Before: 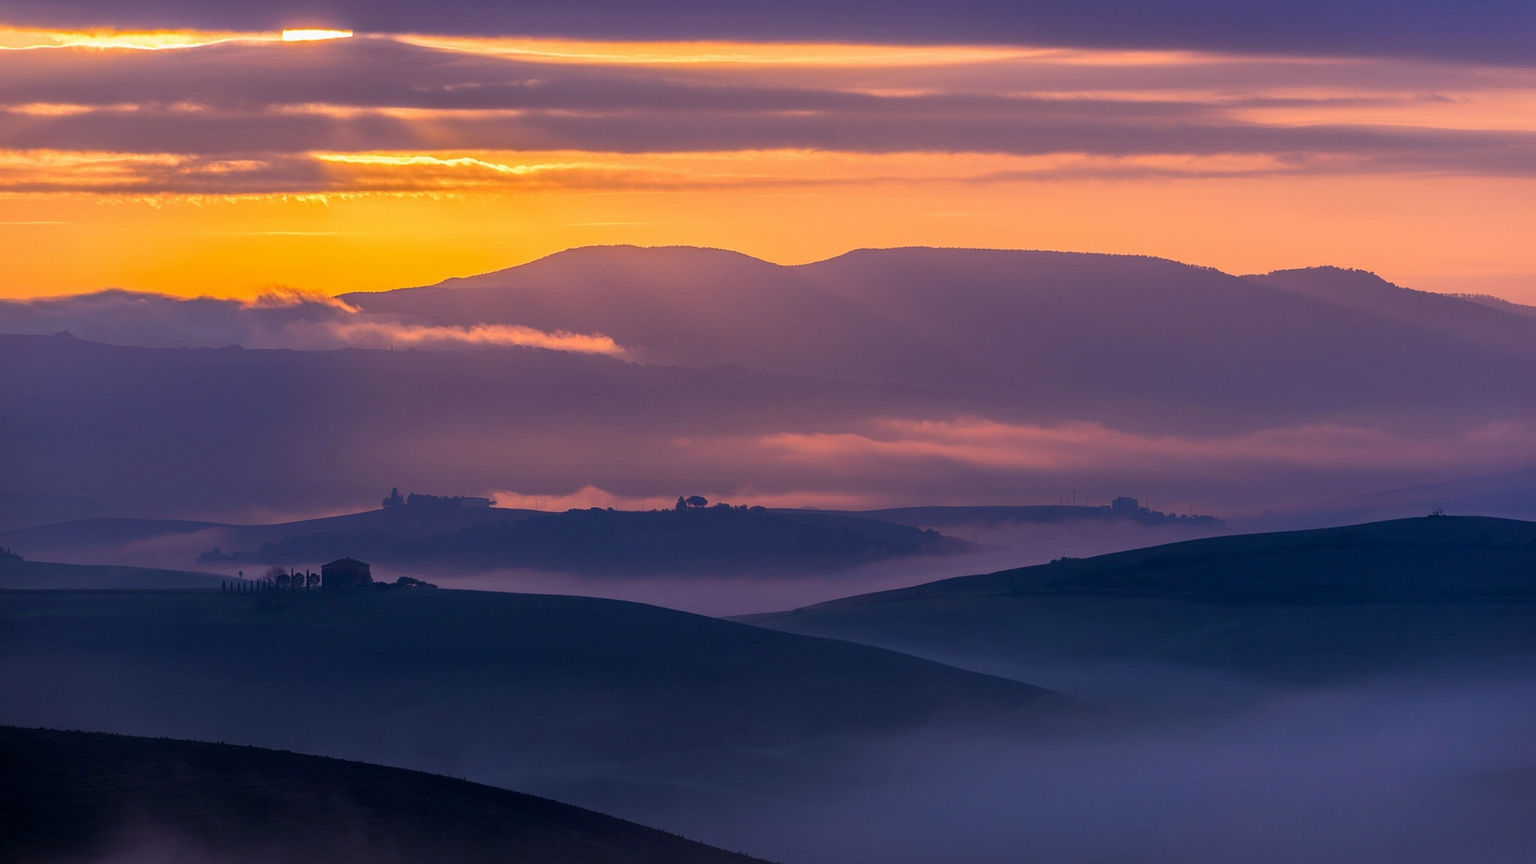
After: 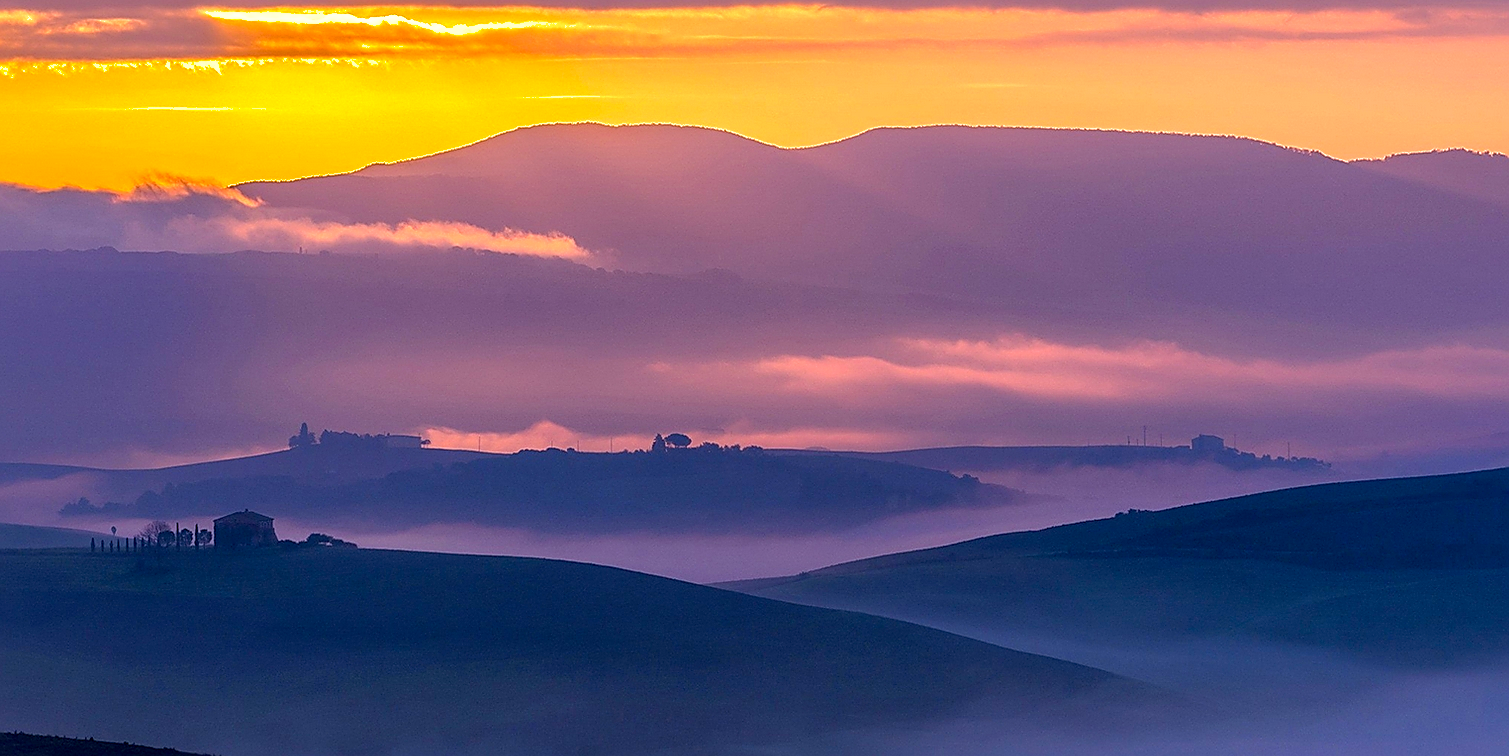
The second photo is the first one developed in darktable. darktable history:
exposure: exposure 0.661 EV, compensate highlight preservation false
local contrast: on, module defaults
crop: left 9.712%, top 16.928%, right 10.845%, bottom 12.332%
shadows and highlights: shadows 30
sharpen: radius 1.4, amount 1.25, threshold 0.7
color balance rgb: linear chroma grading › shadows 19.44%, linear chroma grading › highlights 3.42%, linear chroma grading › mid-tones 10.16%
